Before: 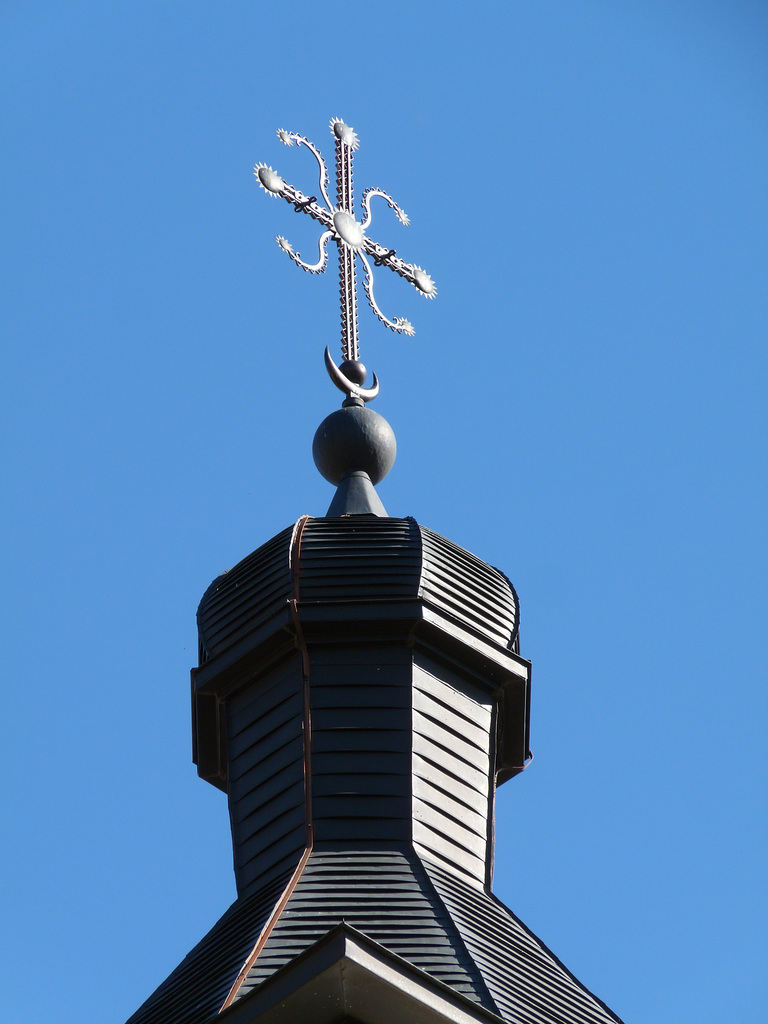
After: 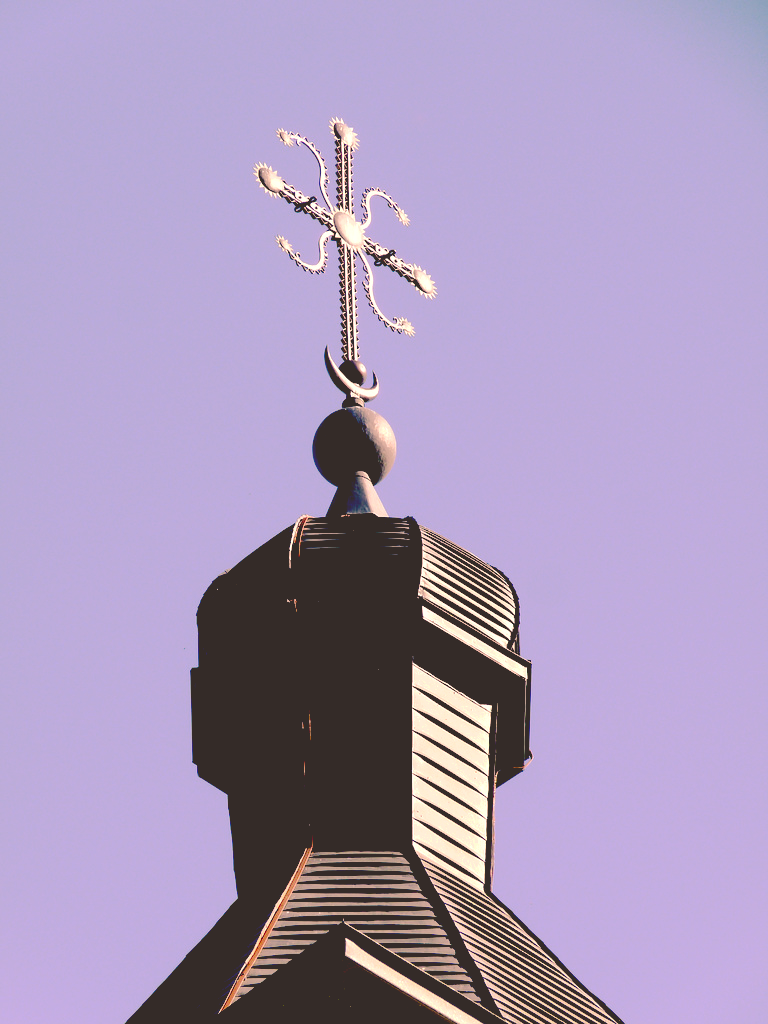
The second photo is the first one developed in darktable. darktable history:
color correction: highlights a* 20.89, highlights b* 19.8
base curve: curves: ch0 [(0.065, 0.026) (0.236, 0.358) (0.53, 0.546) (0.777, 0.841) (0.924, 0.992)], preserve colors none
exposure: black level correction 0.001, exposure 0.3 EV, compensate highlight preservation false
